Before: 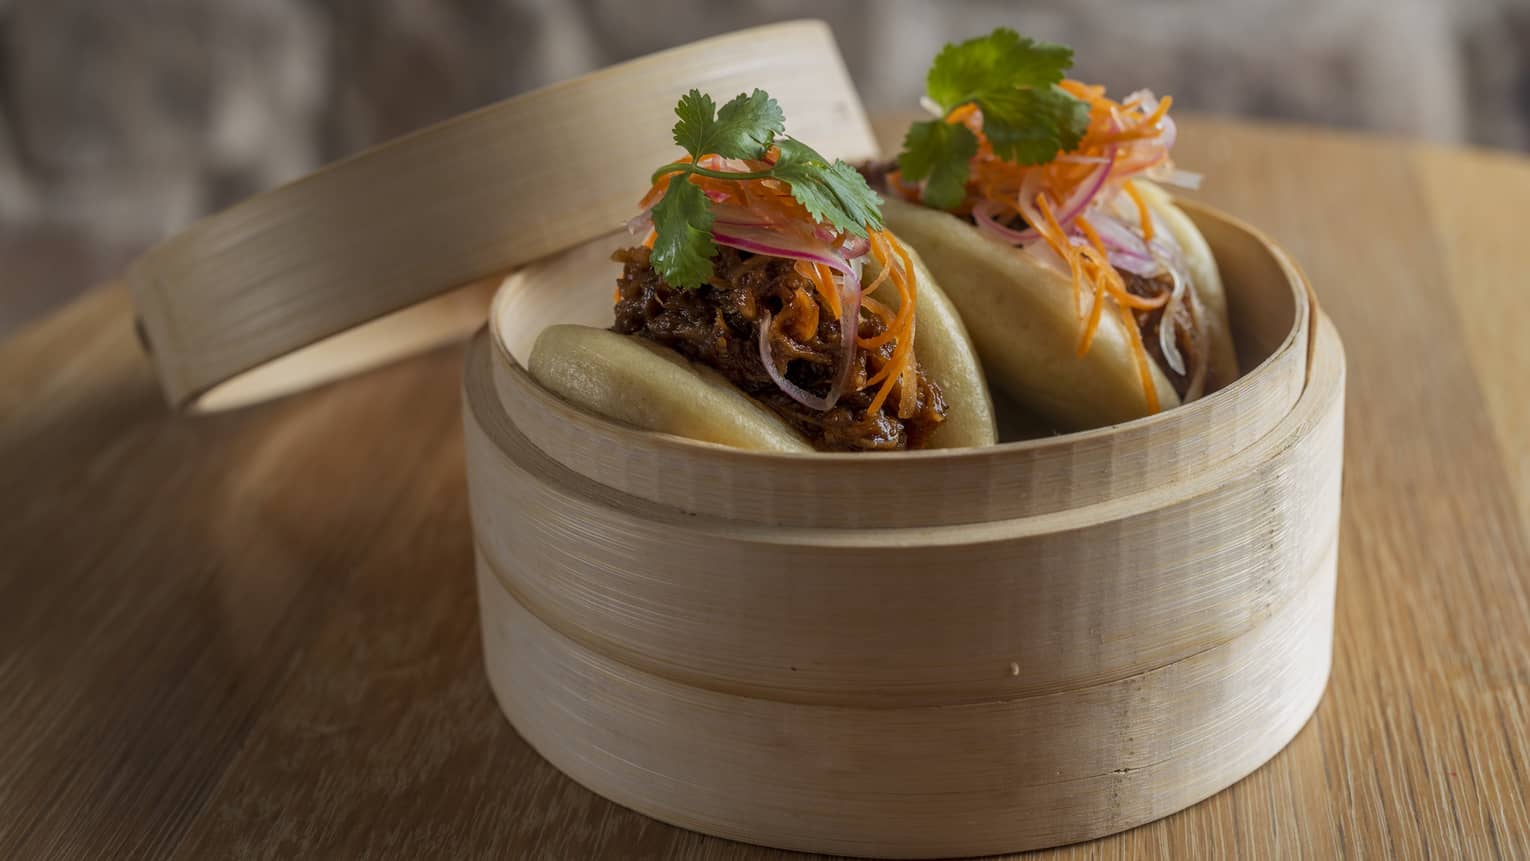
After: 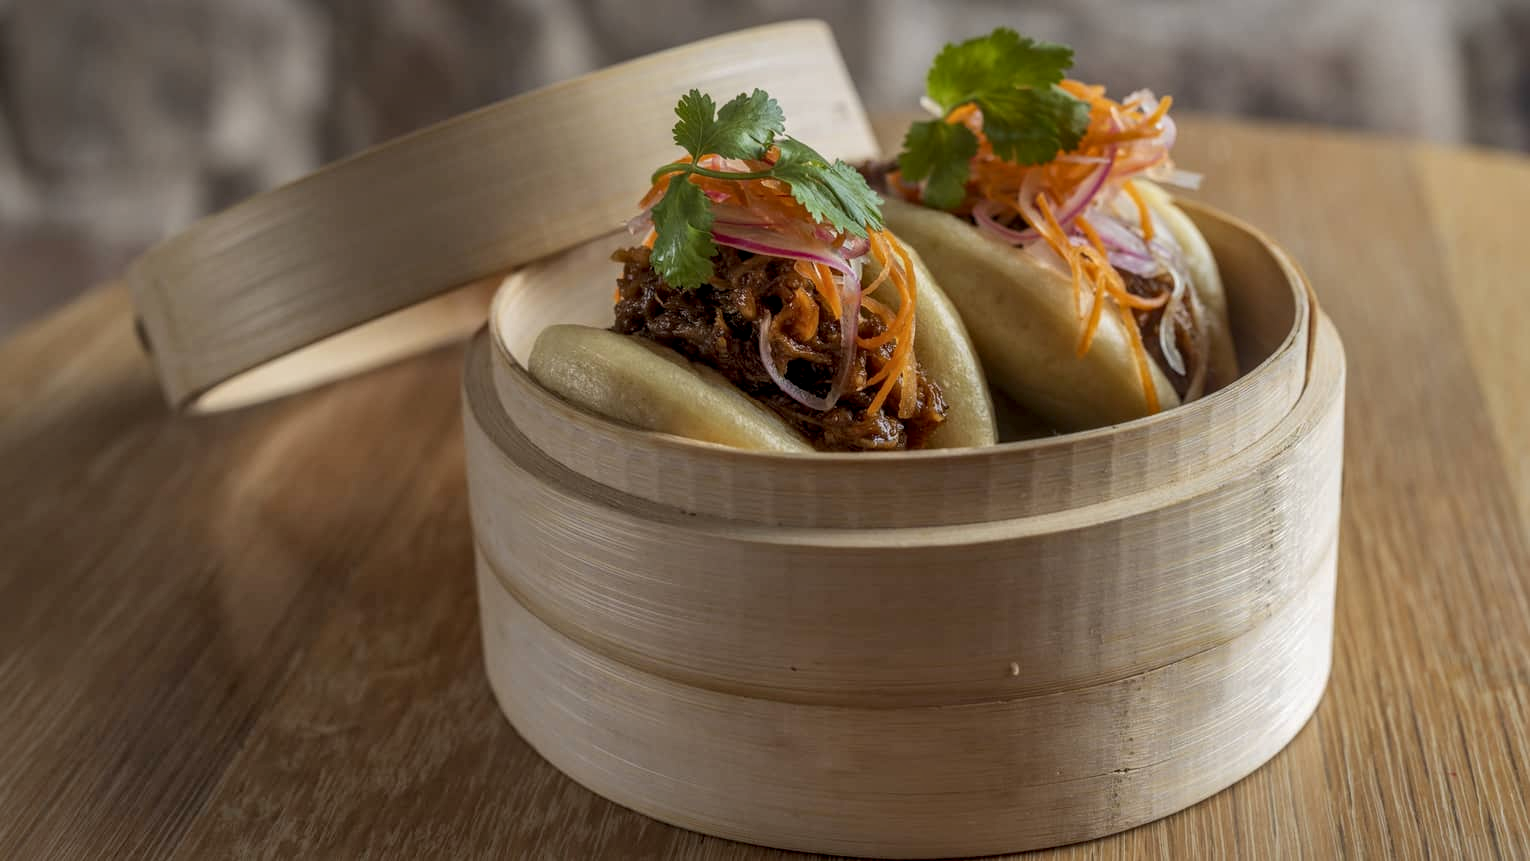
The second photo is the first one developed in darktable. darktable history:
local contrast: highlights 40%, shadows 60%, detail 136%, midtone range 0.514
shadows and highlights: on, module defaults
